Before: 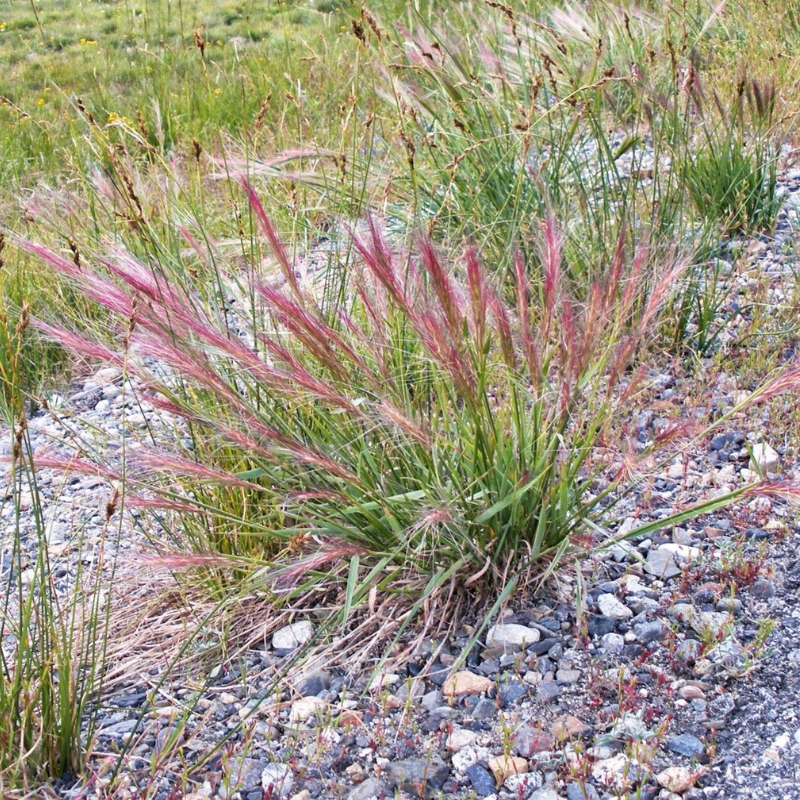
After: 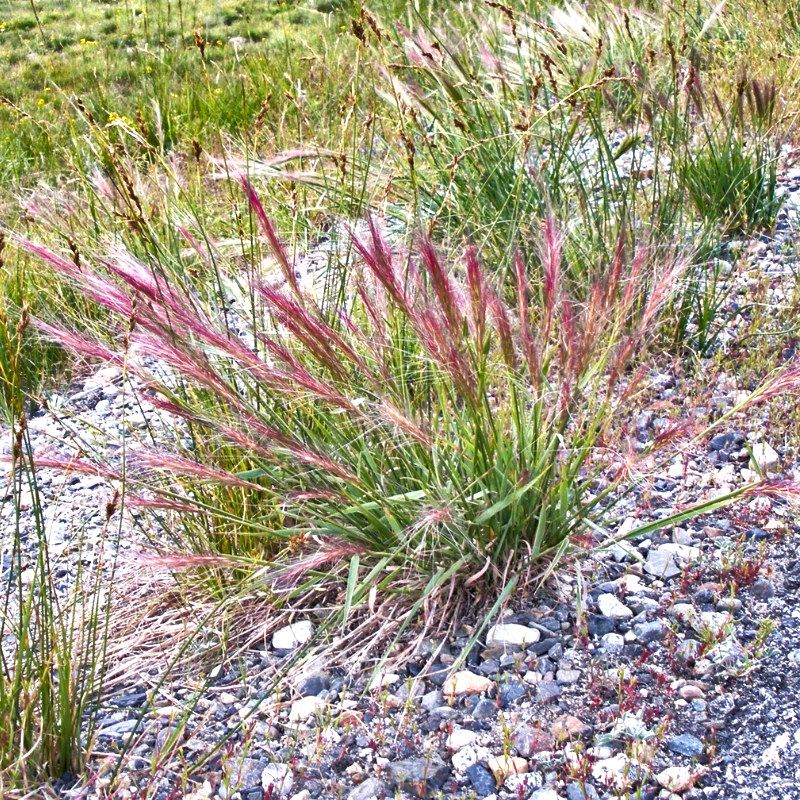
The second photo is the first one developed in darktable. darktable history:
exposure: exposure 0.507 EV, compensate highlight preservation false
shadows and highlights: radius 118.69, shadows 42.21, highlights -61.56, soften with gaussian
